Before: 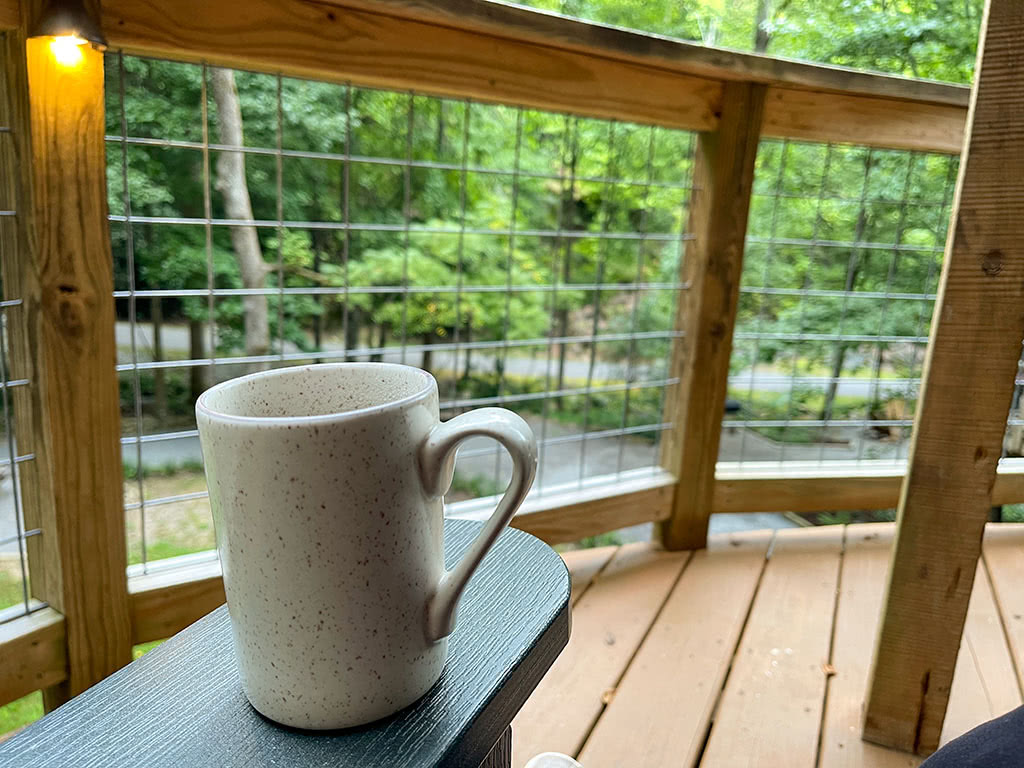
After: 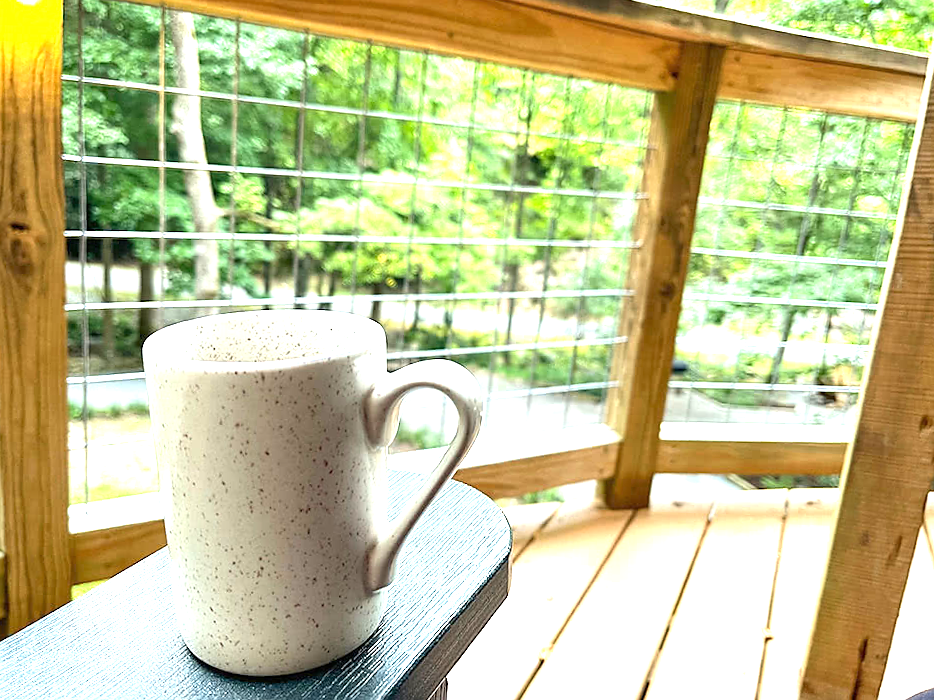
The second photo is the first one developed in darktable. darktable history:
crop and rotate: angle -1.96°, left 3.097%, top 4.154%, right 1.586%, bottom 0.529%
exposure: black level correction 0, exposure 1.625 EV, compensate exposure bias true, compensate highlight preservation false
sharpen: radius 1, threshold 1
